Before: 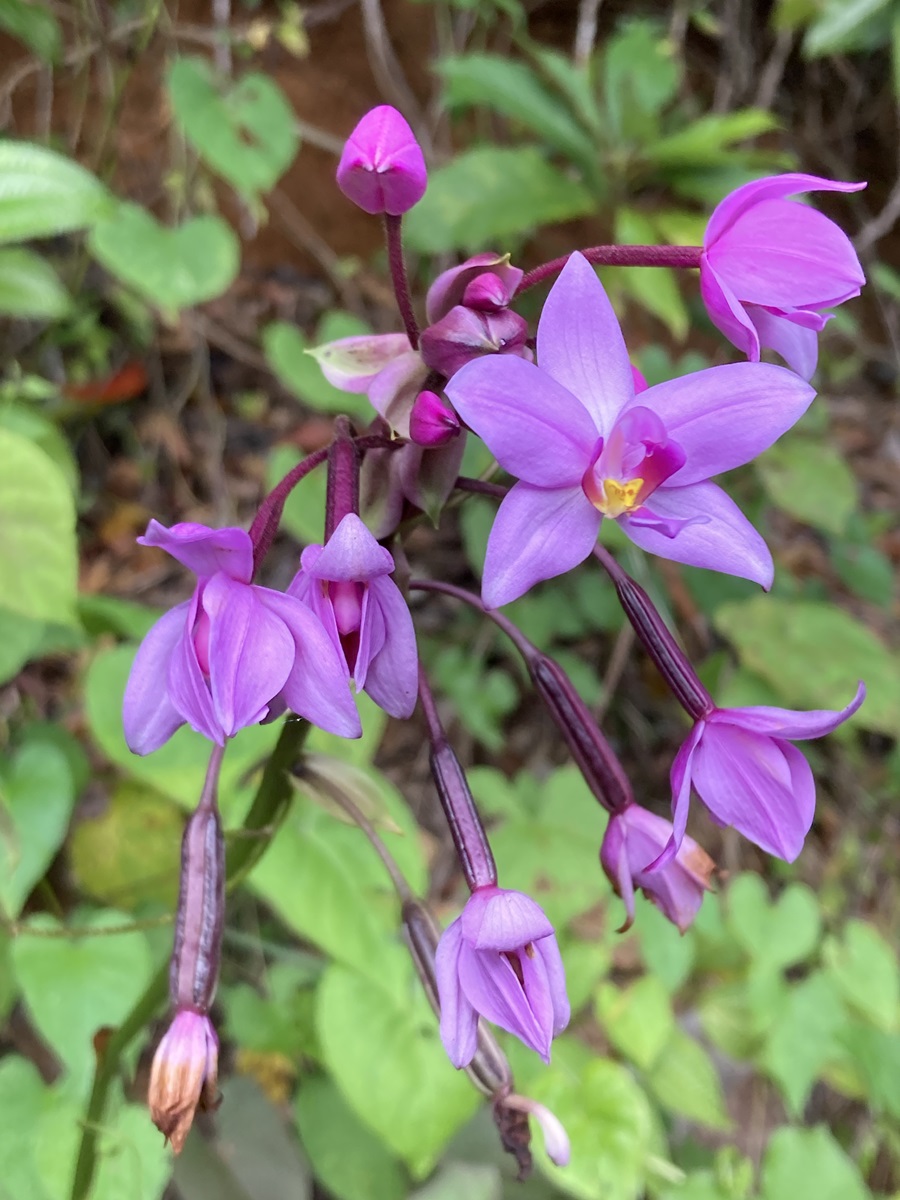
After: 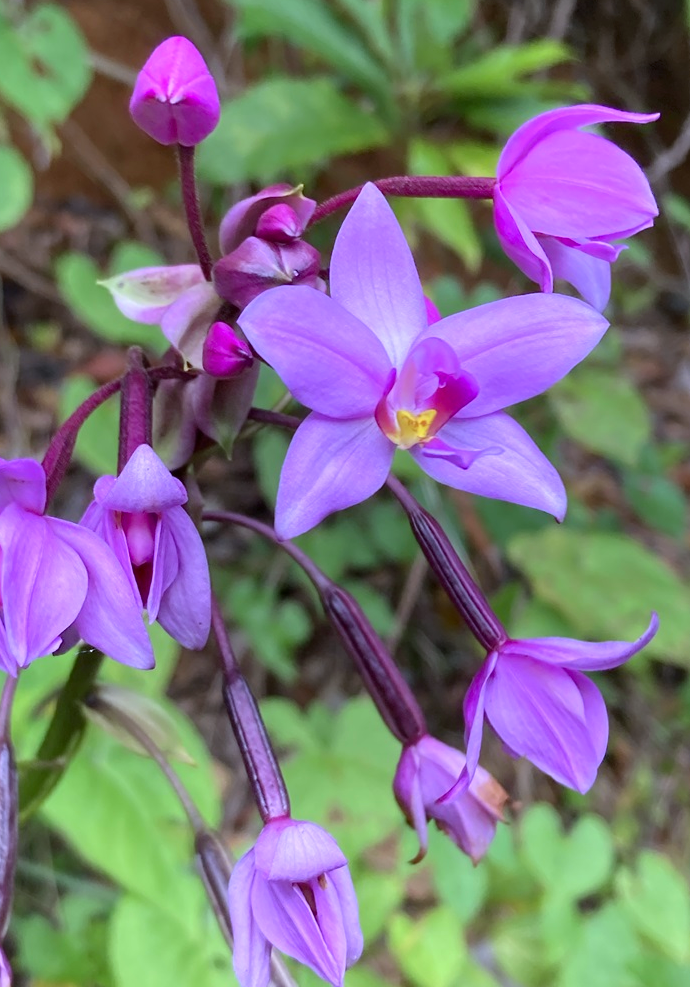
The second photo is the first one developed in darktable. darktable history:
shadows and highlights: shadows 62.66, white point adjustment 0.37, highlights -34.44, compress 83.82%
white balance: red 0.954, blue 1.079
crop: left 23.095%, top 5.827%, bottom 11.854%
contrast brightness saturation: saturation 0.13
tone equalizer: on, module defaults
